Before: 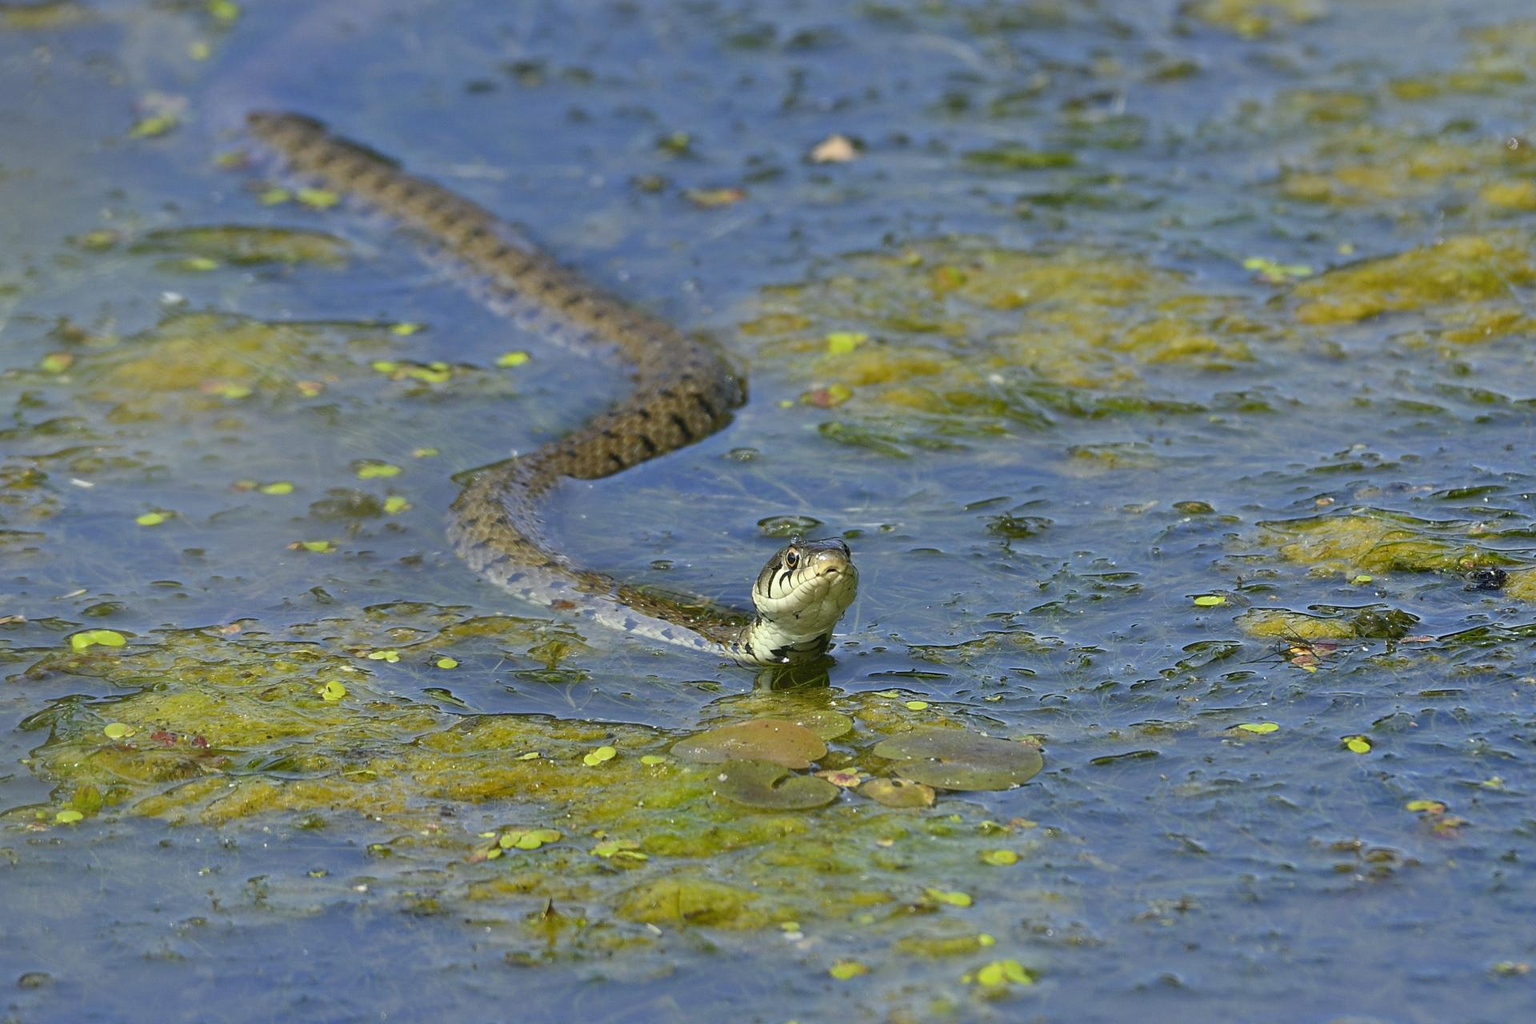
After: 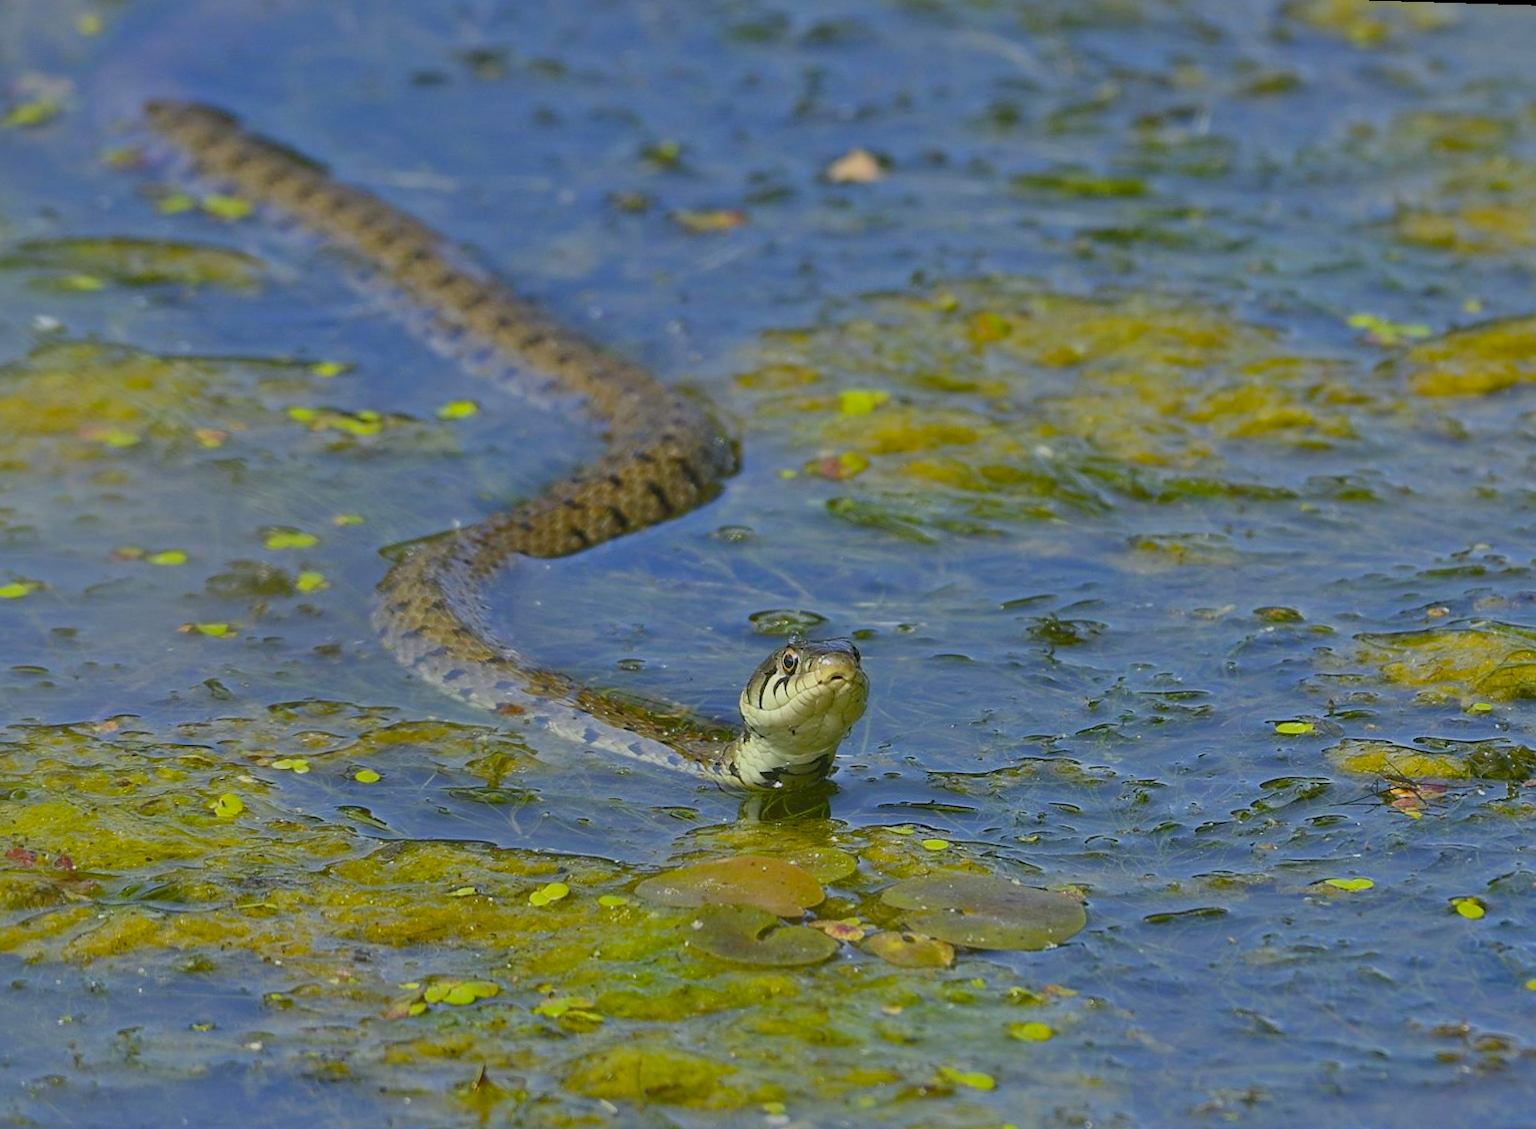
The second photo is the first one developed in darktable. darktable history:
shadows and highlights: on, module defaults
rotate and perspective: rotation 1.72°, automatic cropping off
tone equalizer: -8 EV 0.25 EV, -7 EV 0.417 EV, -6 EV 0.417 EV, -5 EV 0.25 EV, -3 EV -0.25 EV, -2 EV -0.417 EV, -1 EV -0.417 EV, +0 EV -0.25 EV, edges refinement/feathering 500, mask exposure compensation -1.57 EV, preserve details guided filter
crop: left 9.929%, top 3.475%, right 9.188%, bottom 9.529%
color balance rgb: perceptual saturation grading › global saturation 20%, global vibrance 20%
